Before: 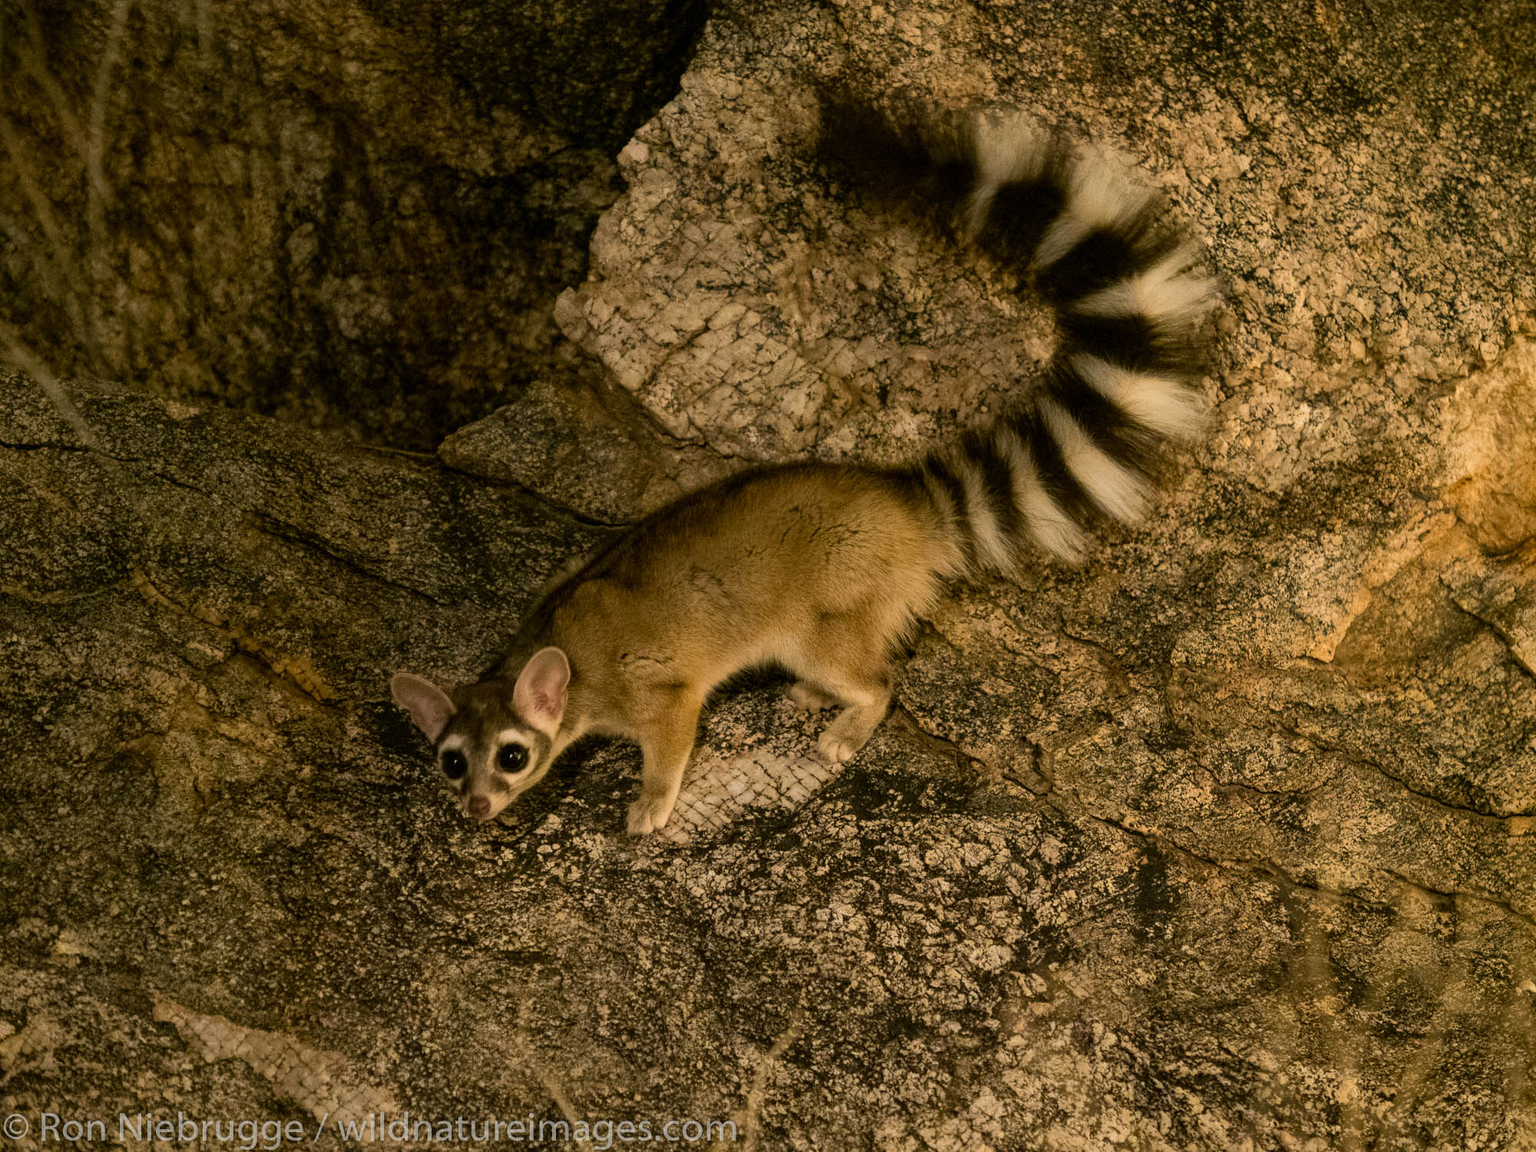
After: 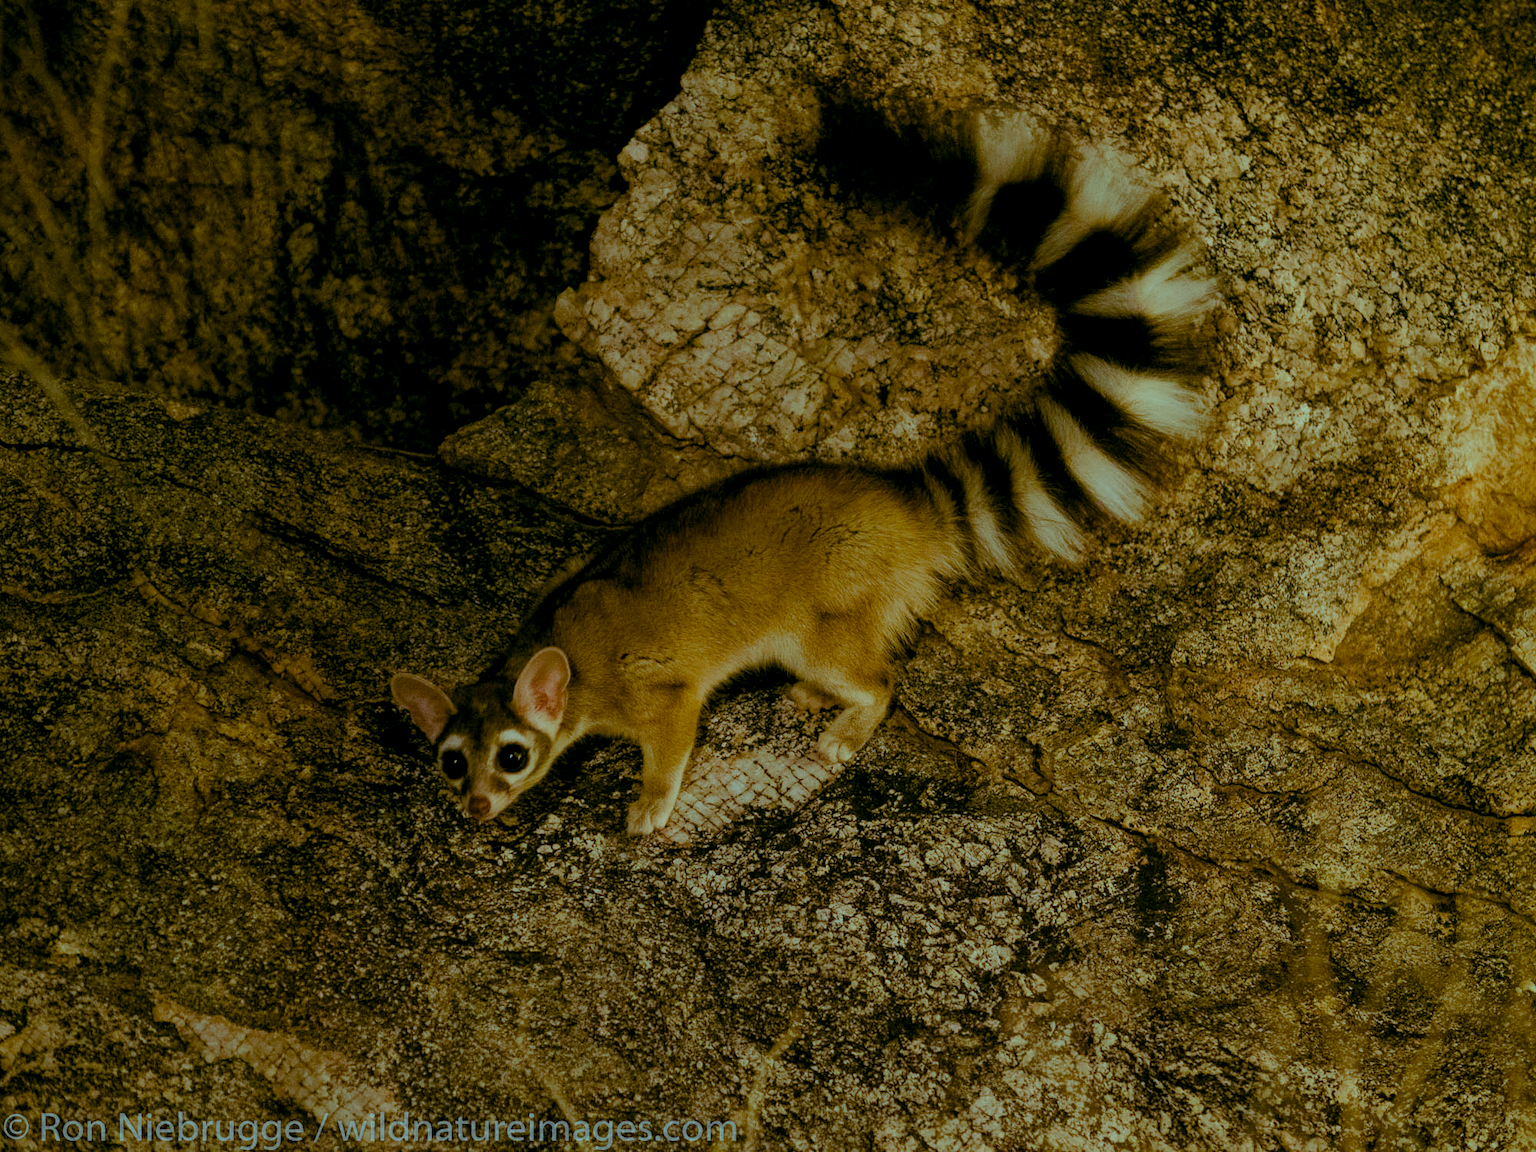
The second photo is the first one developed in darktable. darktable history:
color balance rgb: shadows lift › luminance -7.7%, shadows lift › chroma 2.13%, shadows lift › hue 165.27°, power › luminance -7.77%, power › chroma 1.34%, power › hue 330.55°, highlights gain › luminance -33.33%, highlights gain › chroma 5.68%, highlights gain › hue 217.2°, global offset › luminance -0.33%, global offset › chroma 0.11%, global offset › hue 165.27°, perceptual saturation grading › global saturation 27.72%, perceptual saturation grading › highlights -25%, perceptual saturation grading › mid-tones 25%, perceptual saturation grading › shadows 50%
color correction: highlights a* -0.137, highlights b* -5.91, shadows a* -0.137, shadows b* -0.137
